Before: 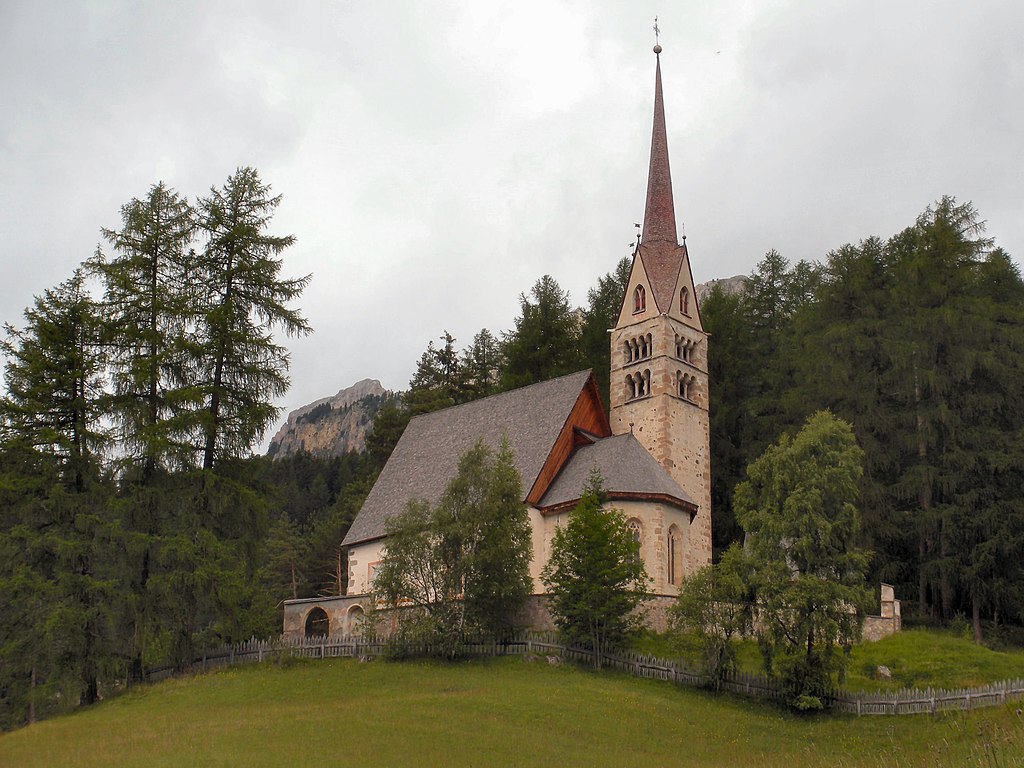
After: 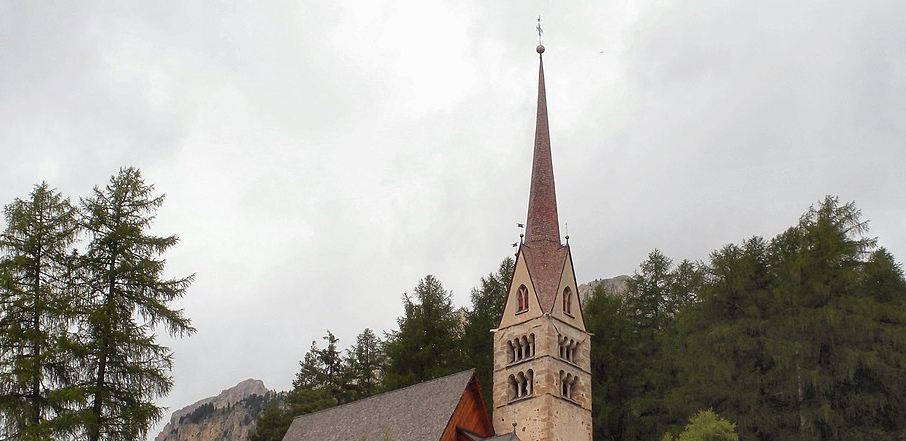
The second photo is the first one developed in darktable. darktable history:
crop and rotate: left 11.448%, bottom 42.54%
